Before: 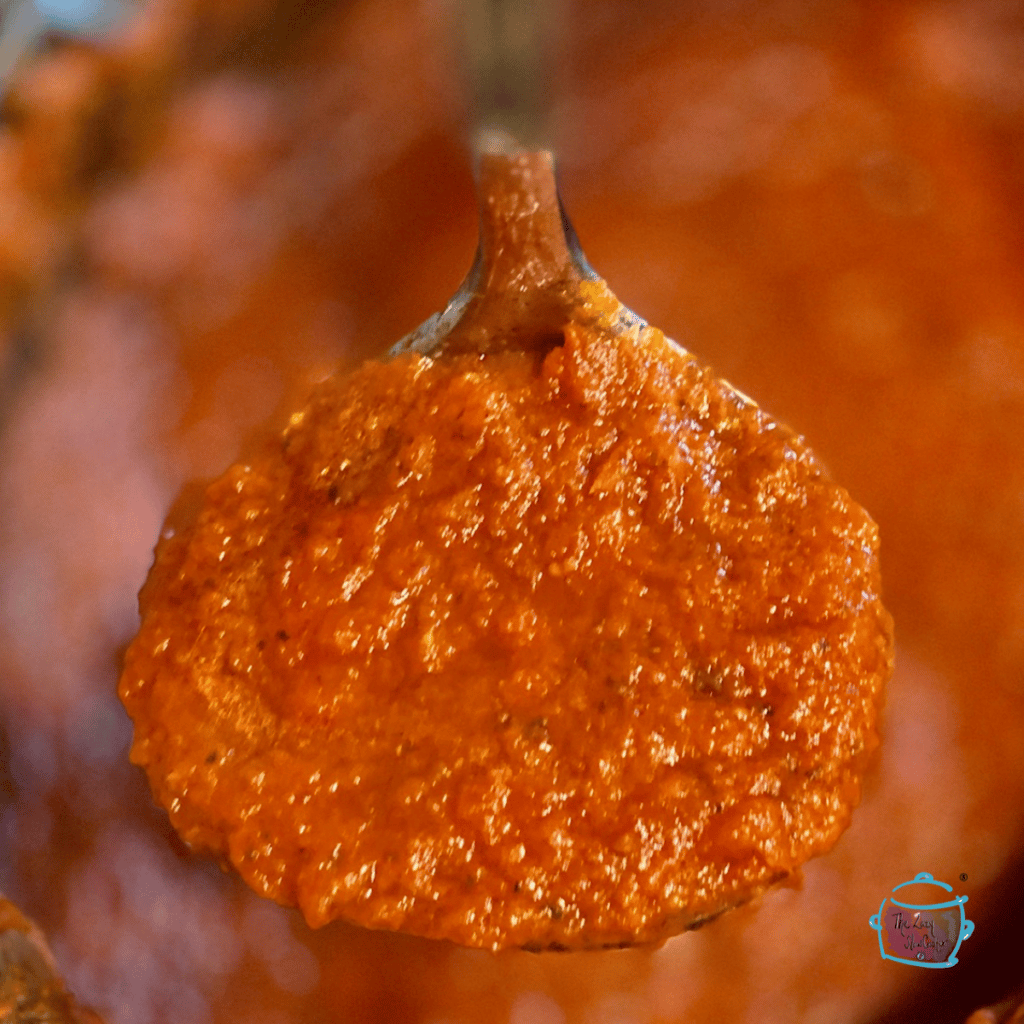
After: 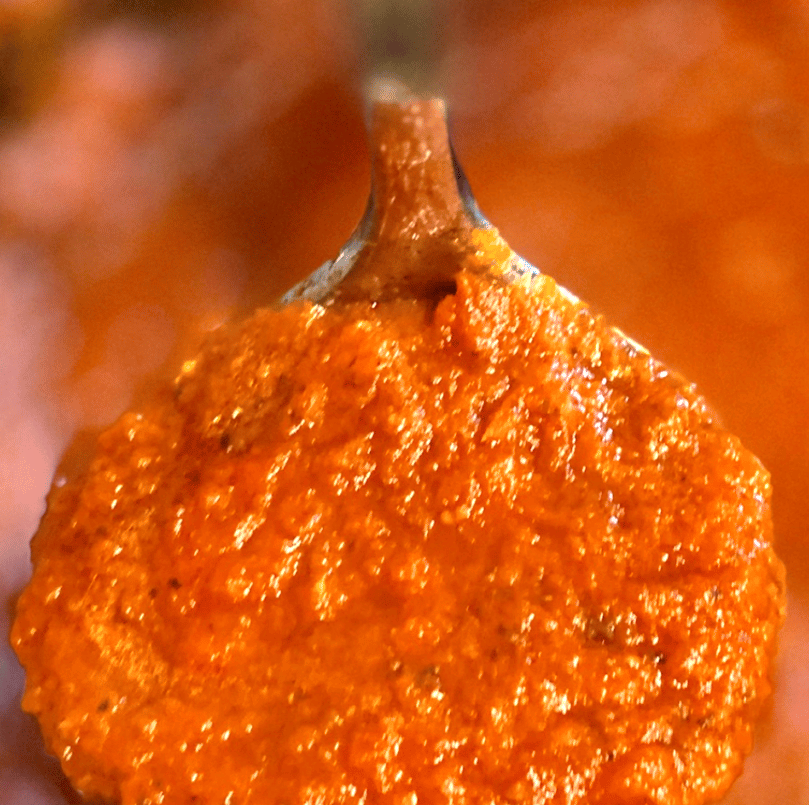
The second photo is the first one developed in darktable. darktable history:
tone equalizer: -8 EV -0.779 EV, -7 EV -0.708 EV, -6 EV -0.576 EV, -5 EV -0.381 EV, -3 EV 0.385 EV, -2 EV 0.6 EV, -1 EV 0.693 EV, +0 EV 0.772 EV, mask exposure compensation -0.497 EV
crop and rotate: left 10.591%, top 5.112%, right 10.397%, bottom 16.205%
